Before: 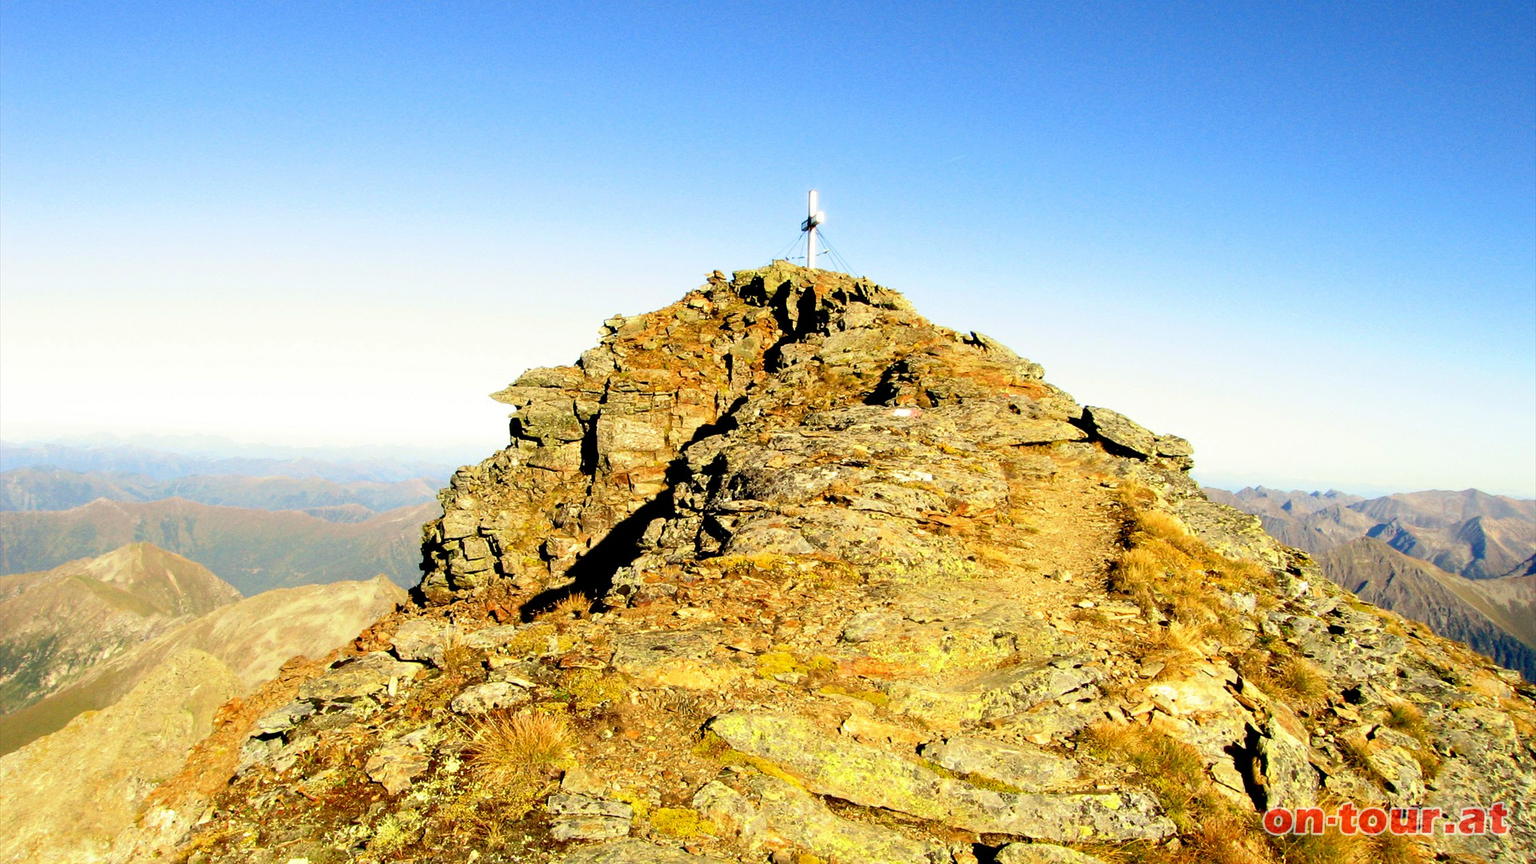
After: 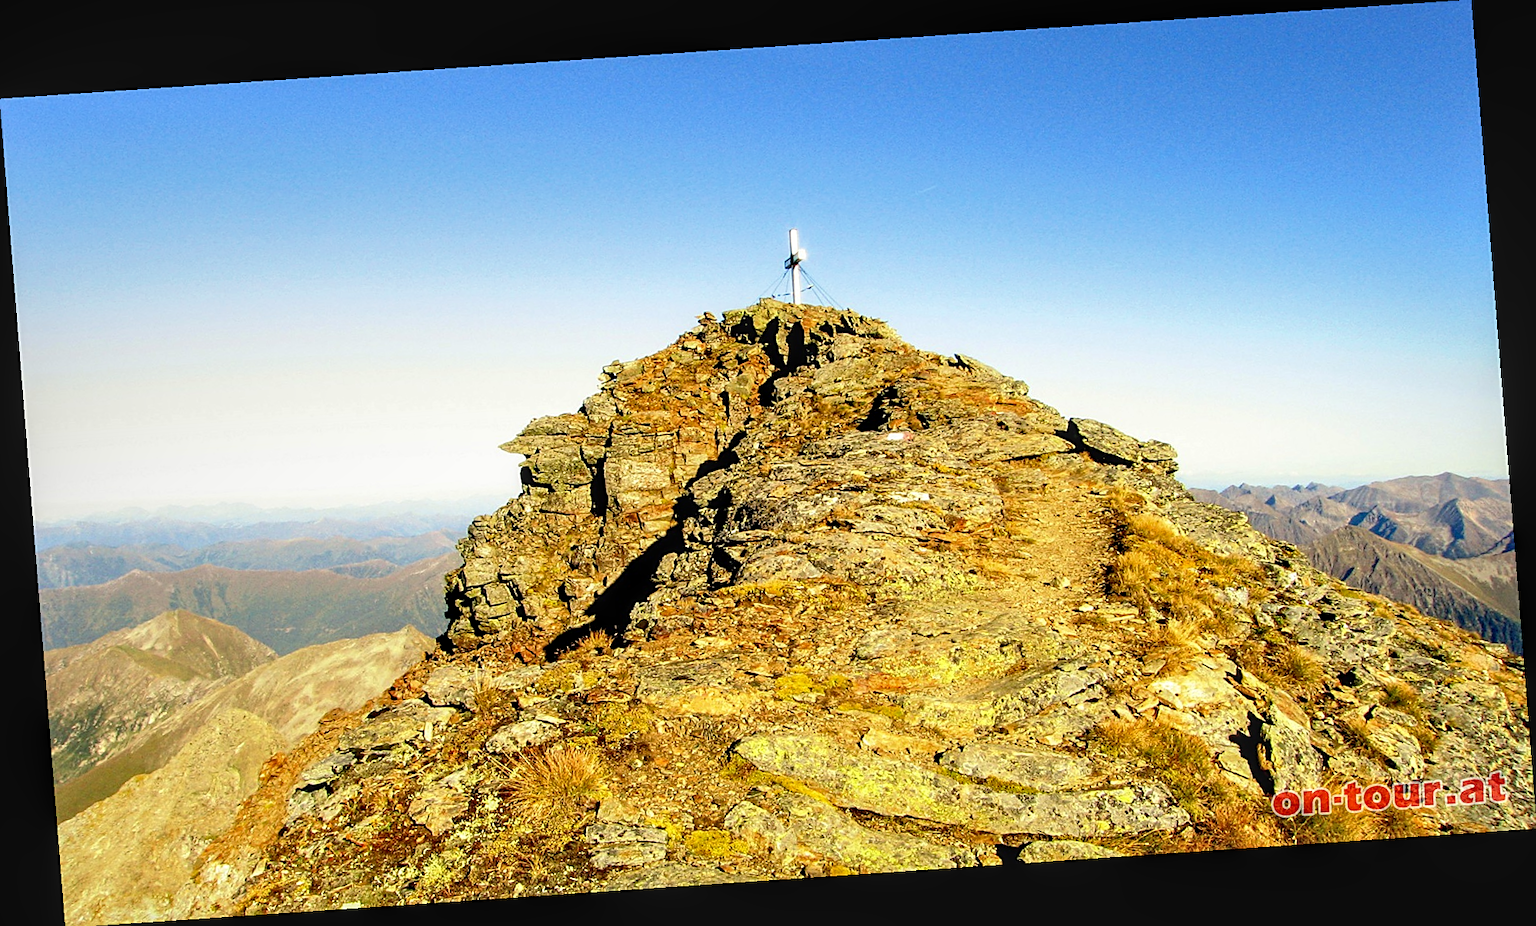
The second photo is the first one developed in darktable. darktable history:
sharpen: on, module defaults
rotate and perspective: rotation -4.2°, shear 0.006, automatic cropping off
local contrast: detail 130%
